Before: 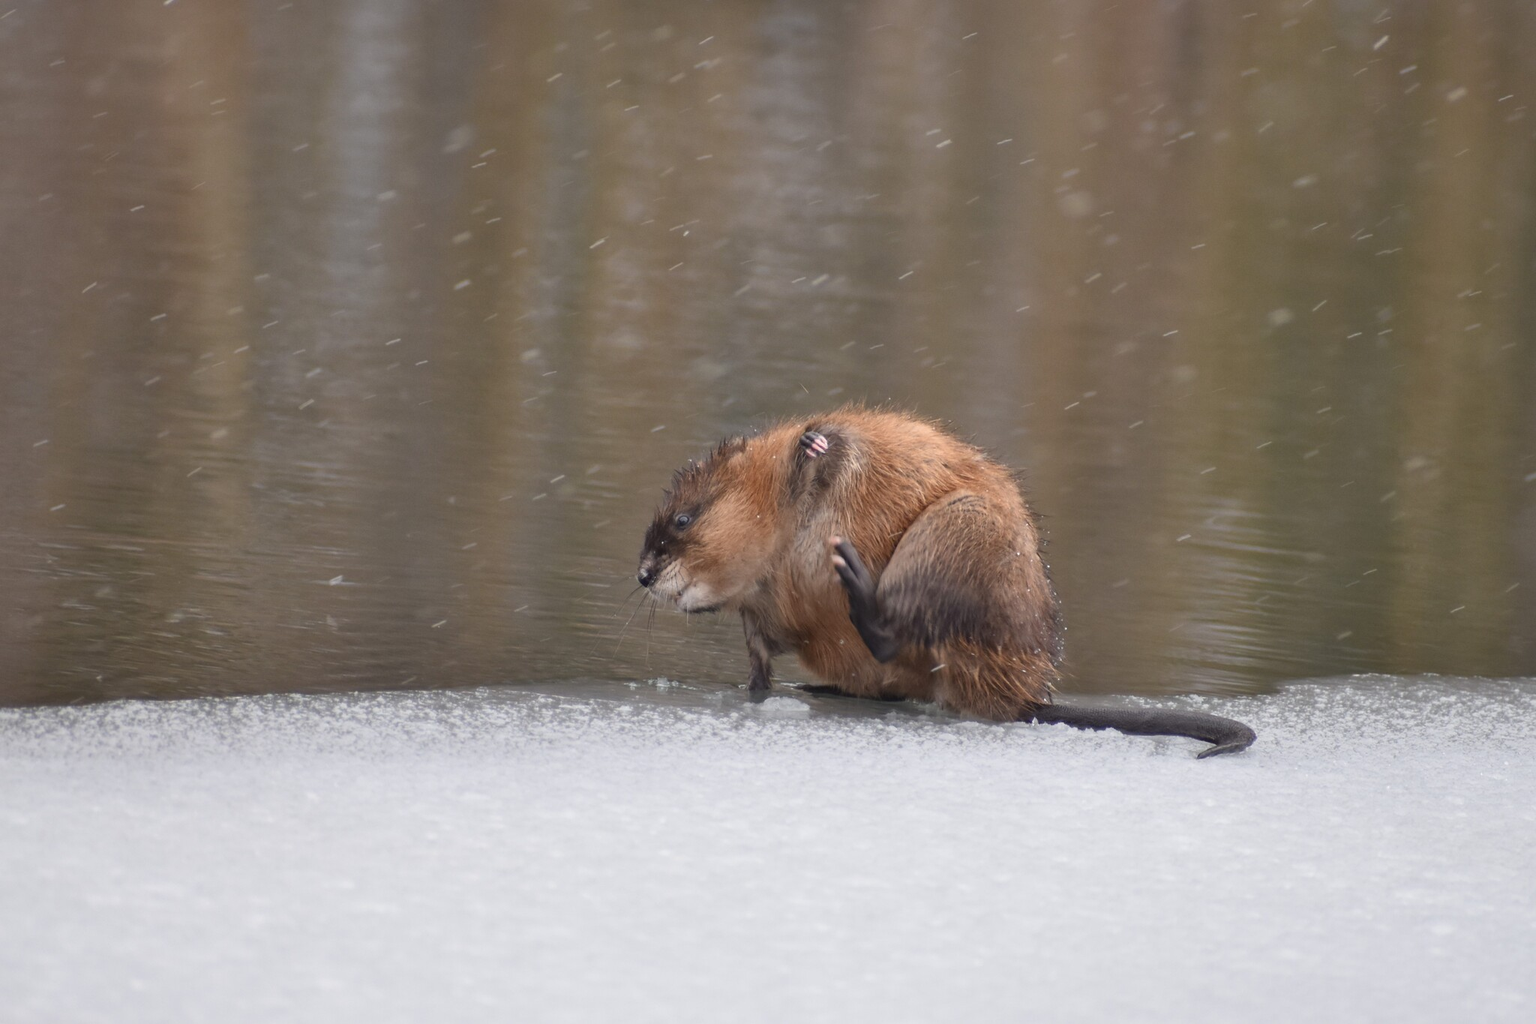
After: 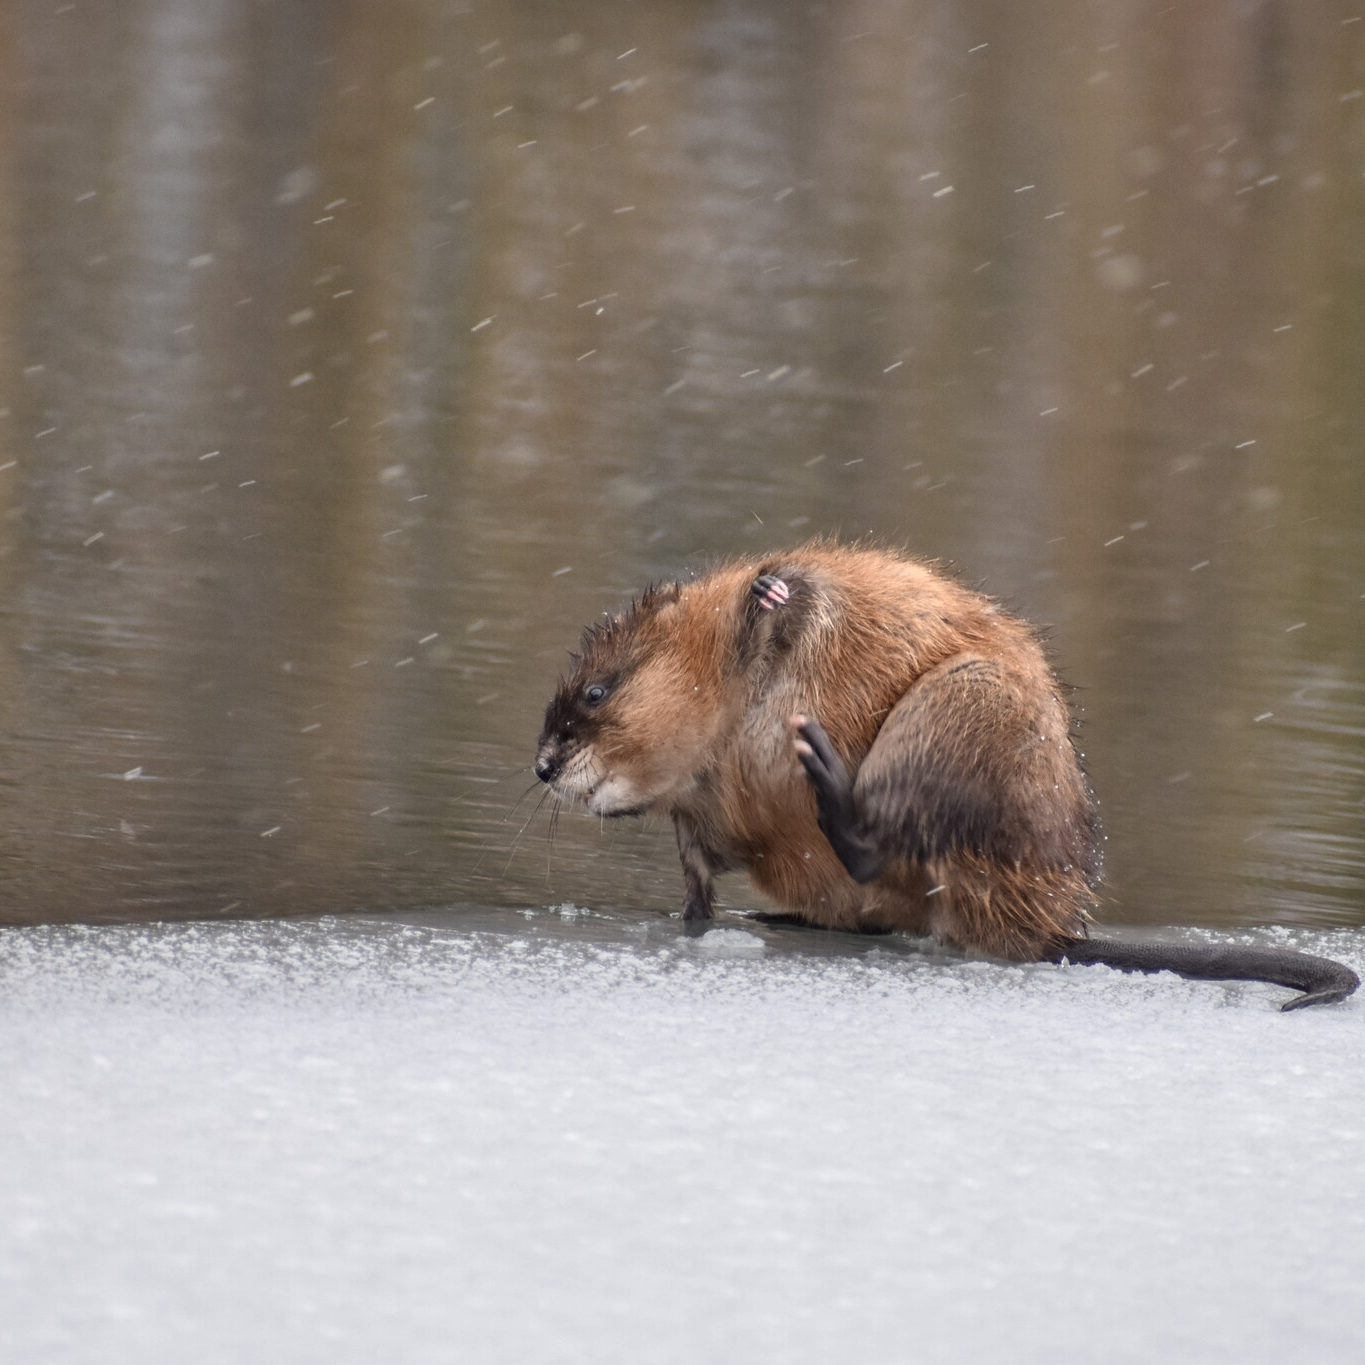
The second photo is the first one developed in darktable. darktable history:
crop: left 15.419%, right 17.914%
local contrast: detail 130%
